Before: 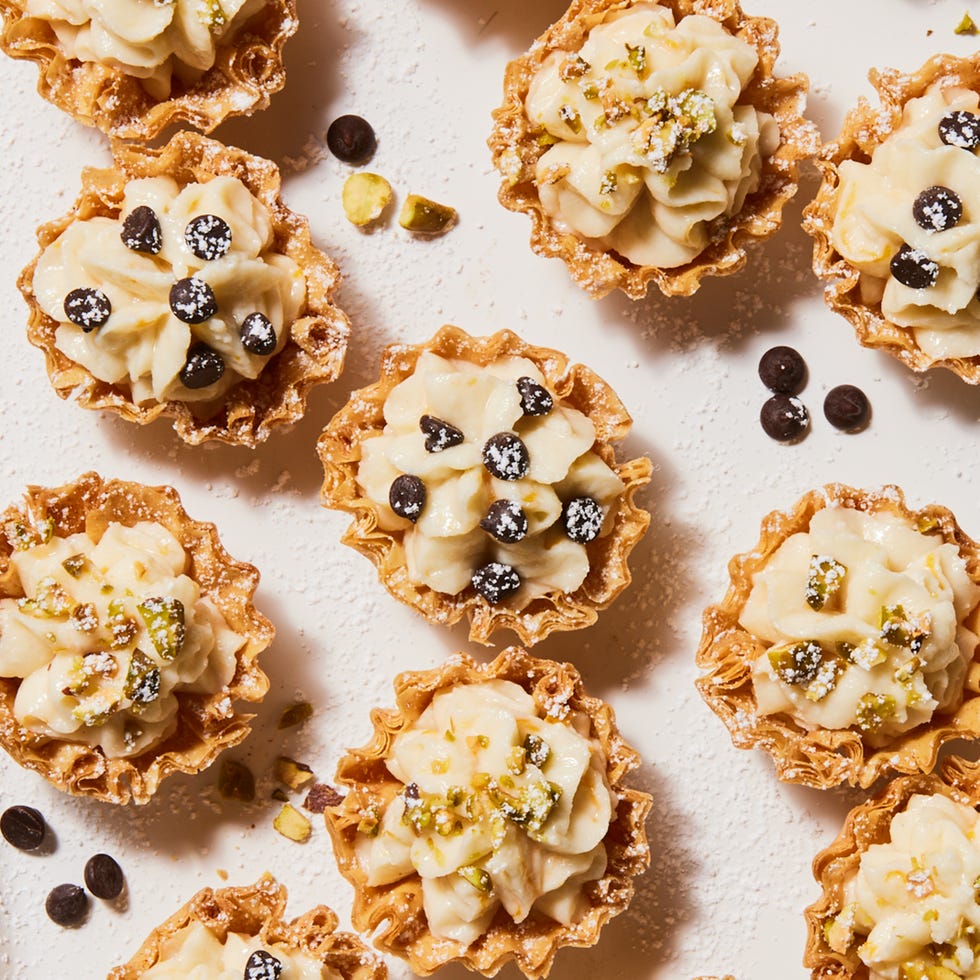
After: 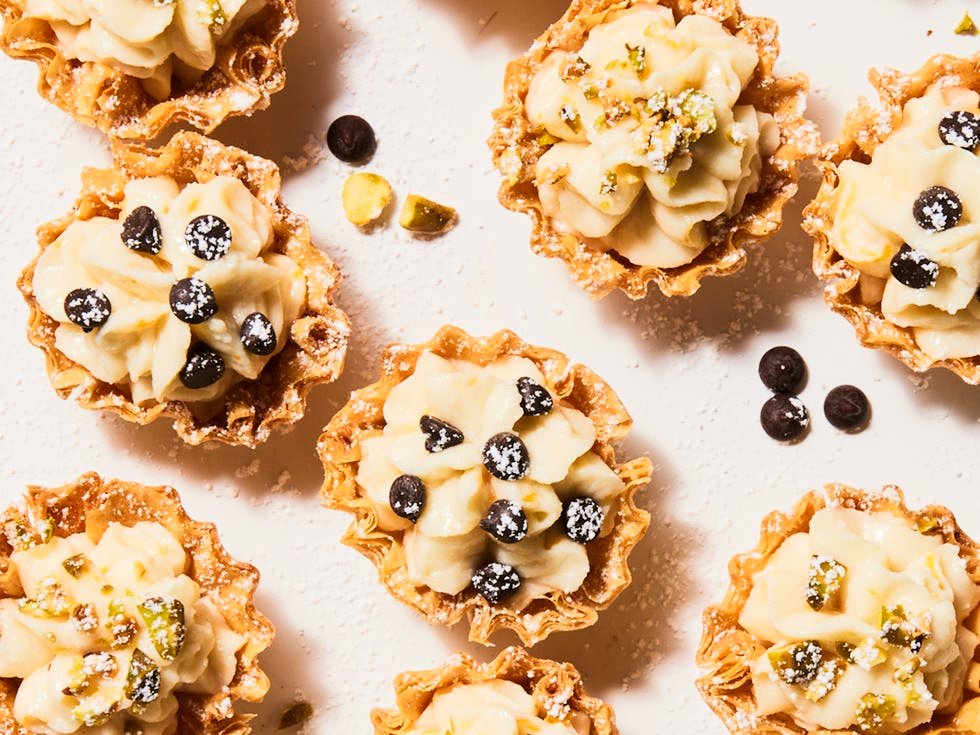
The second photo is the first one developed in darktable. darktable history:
tone curve: curves: ch0 [(0, 0) (0.004, 0.001) (0.133, 0.112) (0.325, 0.362) (0.832, 0.893) (1, 1)], color space Lab, linked channels, preserve colors none
crop: bottom 24.988%
